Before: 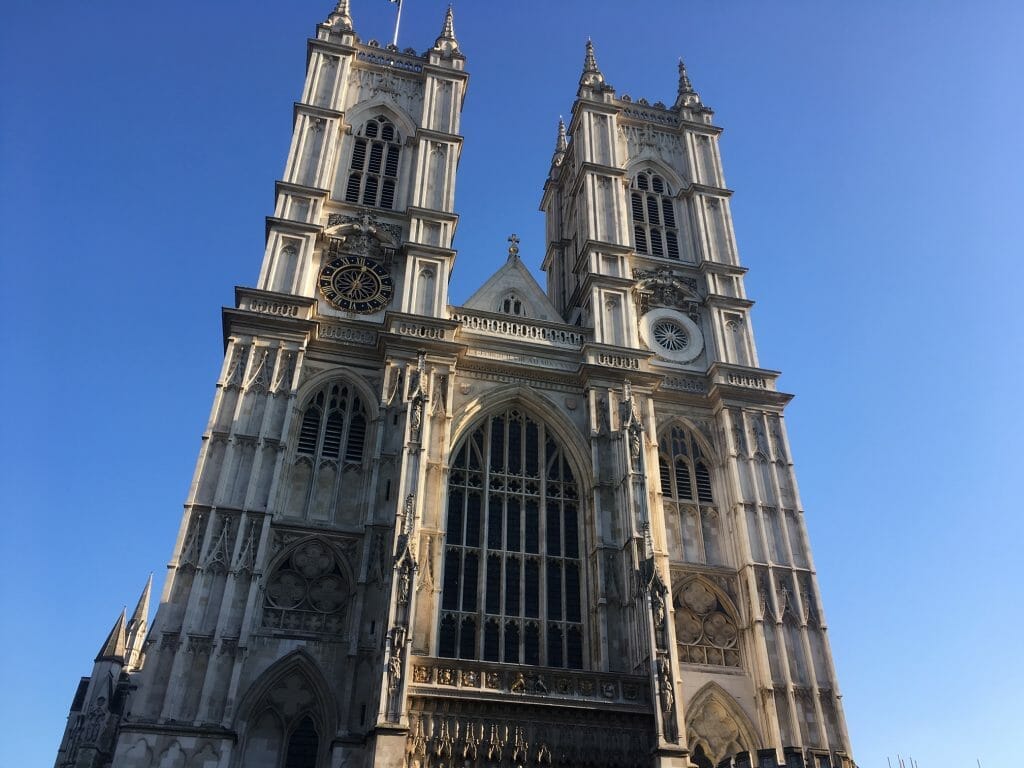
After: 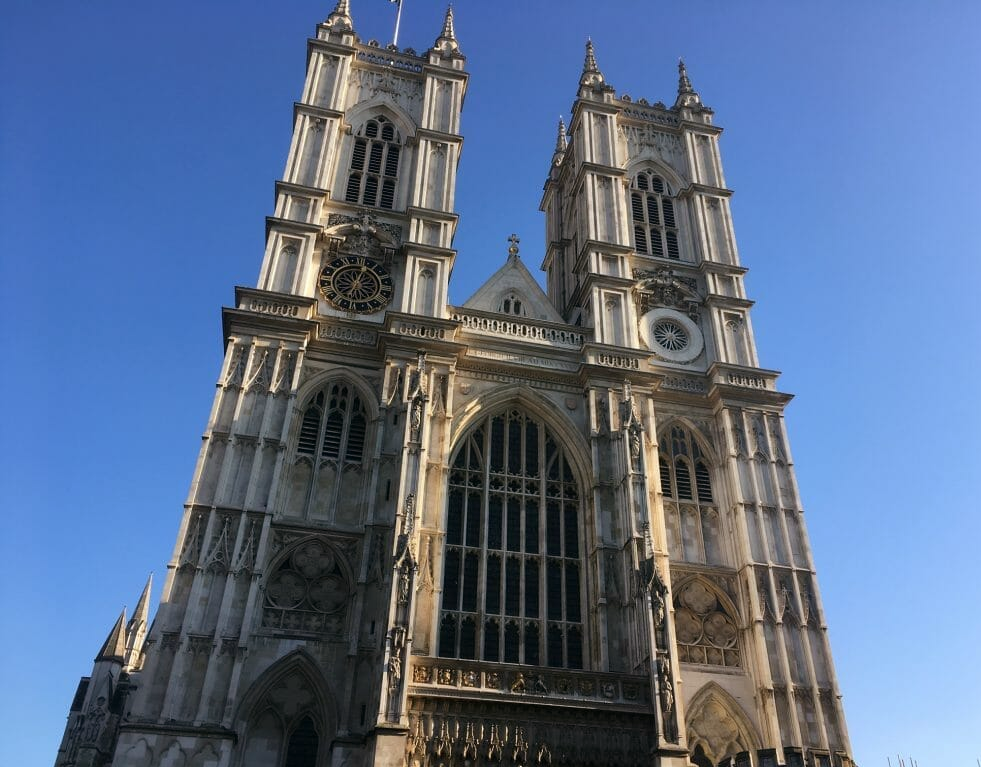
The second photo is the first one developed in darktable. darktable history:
crop: right 4.126%, bottom 0.031%
color balance: mode lift, gamma, gain (sRGB), lift [1, 0.99, 1.01, 0.992], gamma [1, 1.037, 0.974, 0.963]
